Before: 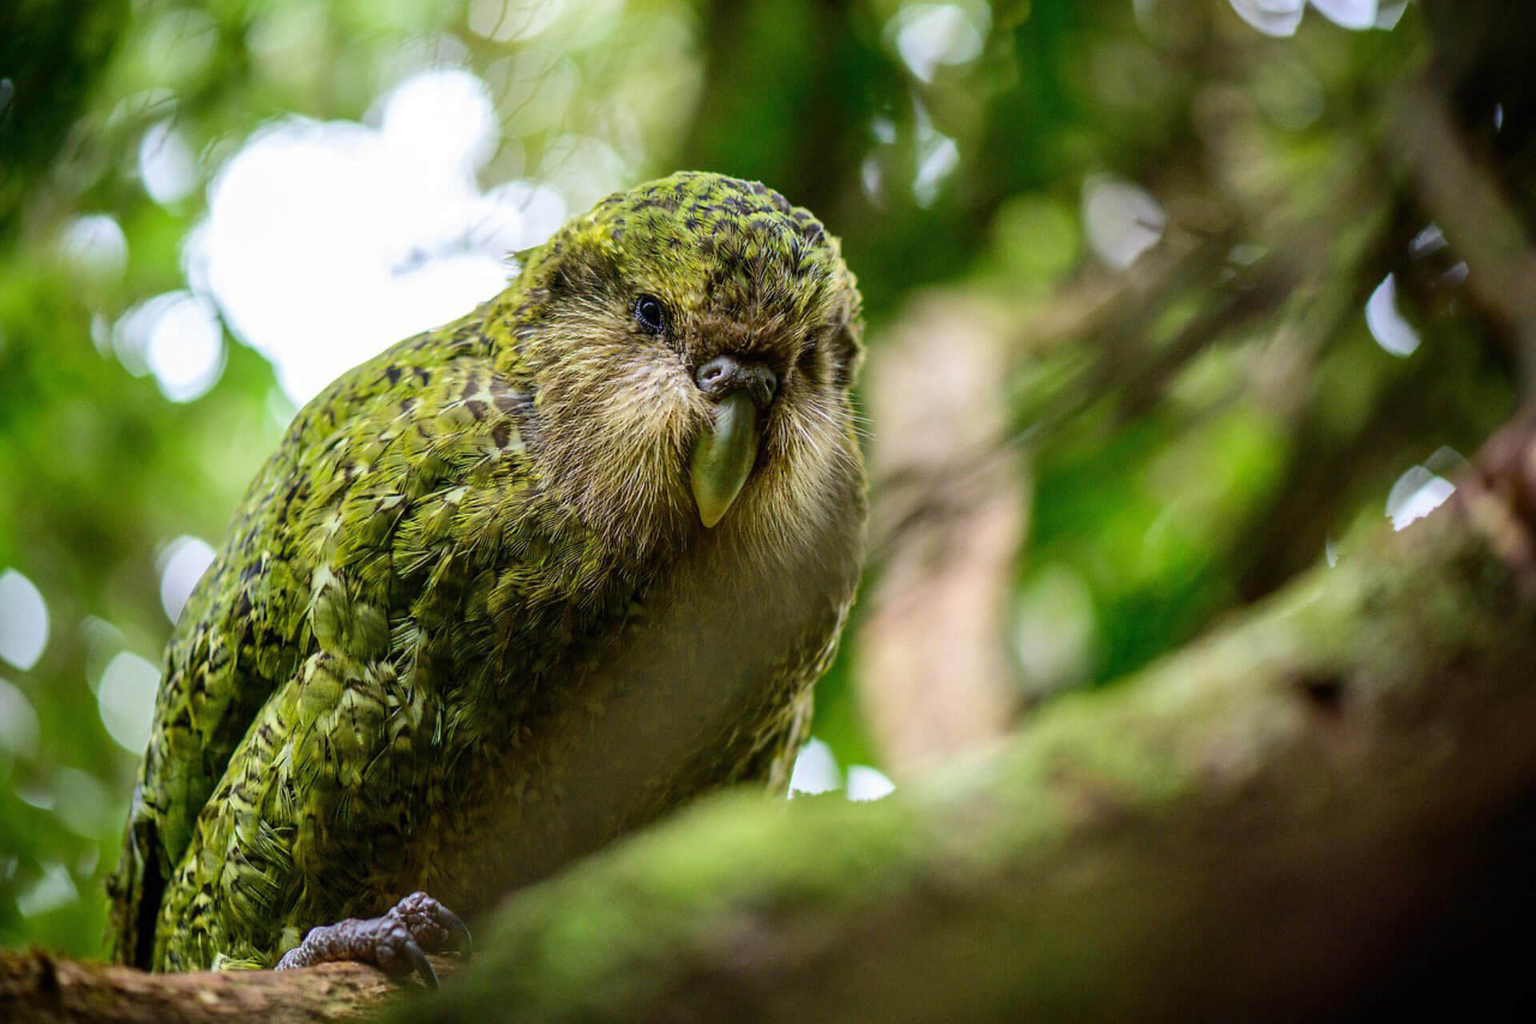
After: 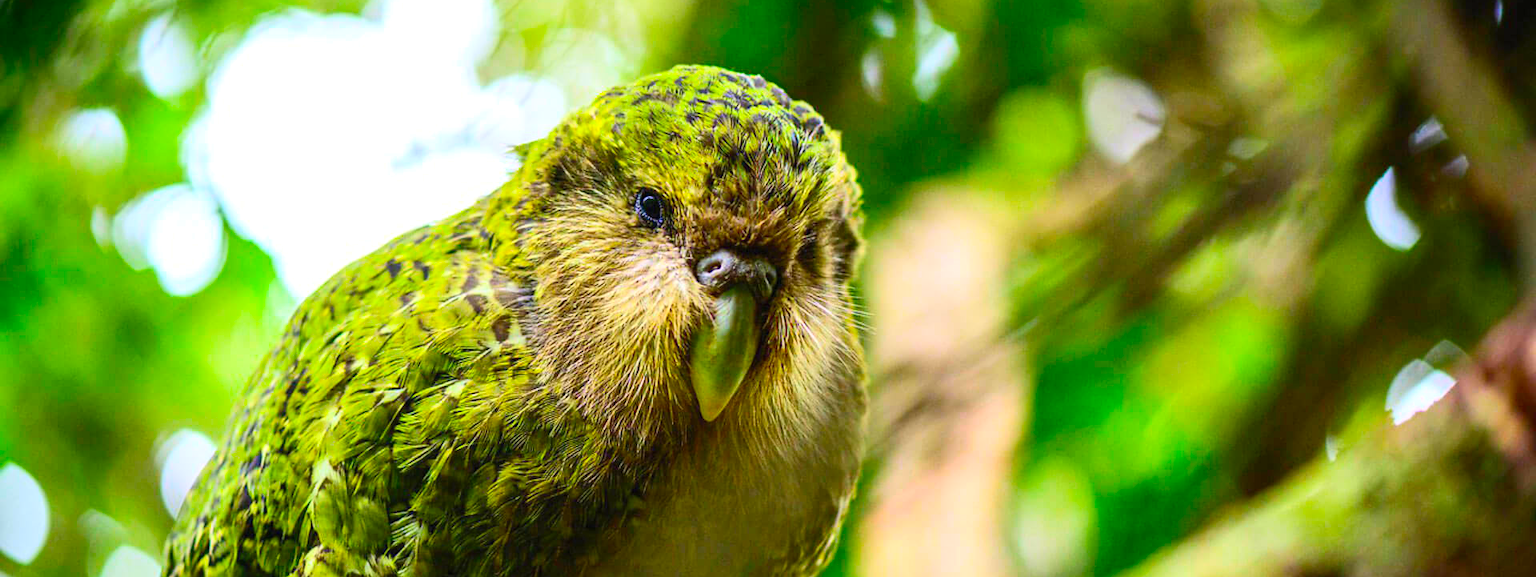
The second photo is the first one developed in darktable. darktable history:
contrast brightness saturation: contrast 0.198, brightness 0.192, saturation 0.786
crop and rotate: top 10.419%, bottom 33.164%
exposure: exposure 0.164 EV, compensate exposure bias true, compensate highlight preservation false
